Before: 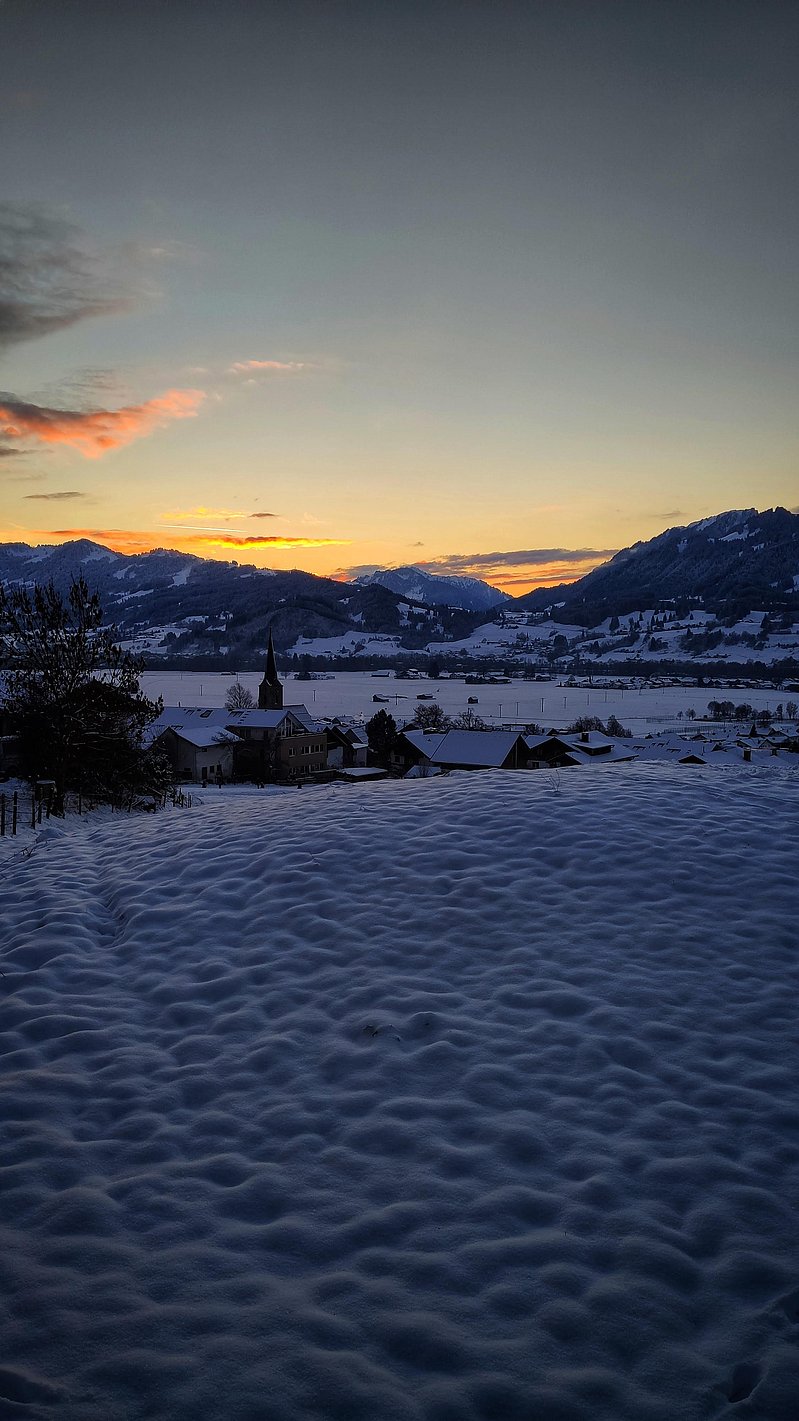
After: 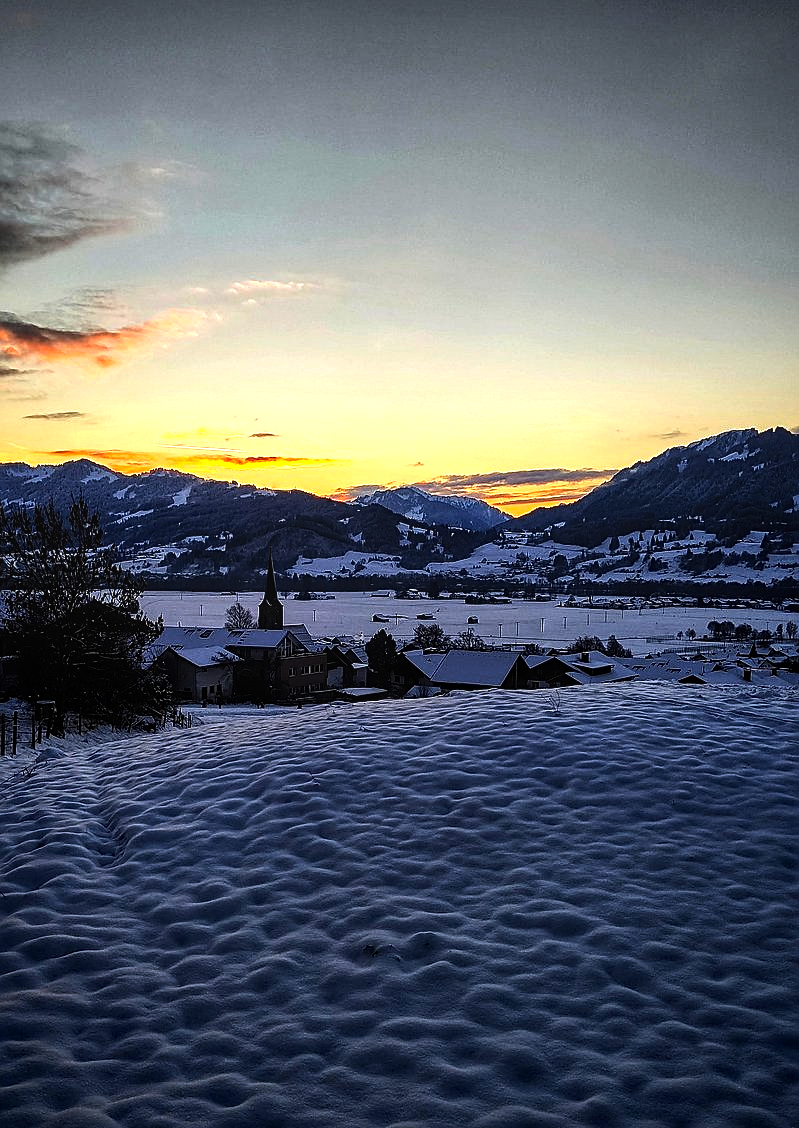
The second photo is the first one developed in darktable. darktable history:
shadows and highlights: shadows 12, white point adjustment 1.2, highlights -0.36, soften with gaussian
contrast brightness saturation: contrast 0.04, saturation 0.16
tone equalizer: -8 EV -1.08 EV, -7 EV -1.01 EV, -6 EV -0.867 EV, -5 EV -0.578 EV, -3 EV 0.578 EV, -2 EV 0.867 EV, -1 EV 1.01 EV, +0 EV 1.08 EV, edges refinement/feathering 500, mask exposure compensation -1.57 EV, preserve details no
crop and rotate: top 5.667%, bottom 14.937%
local contrast: on, module defaults
sharpen: on, module defaults
